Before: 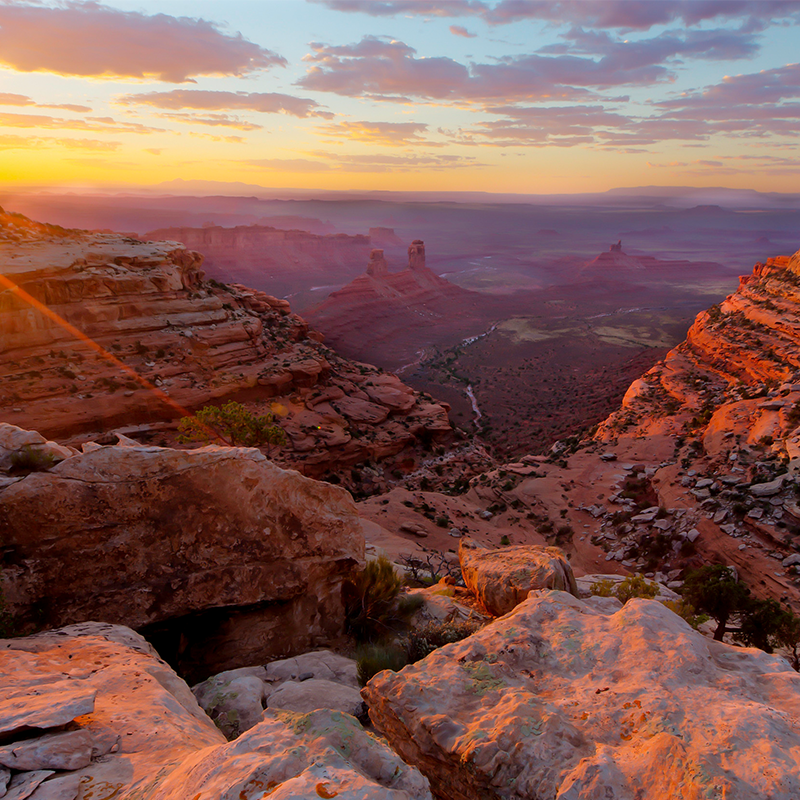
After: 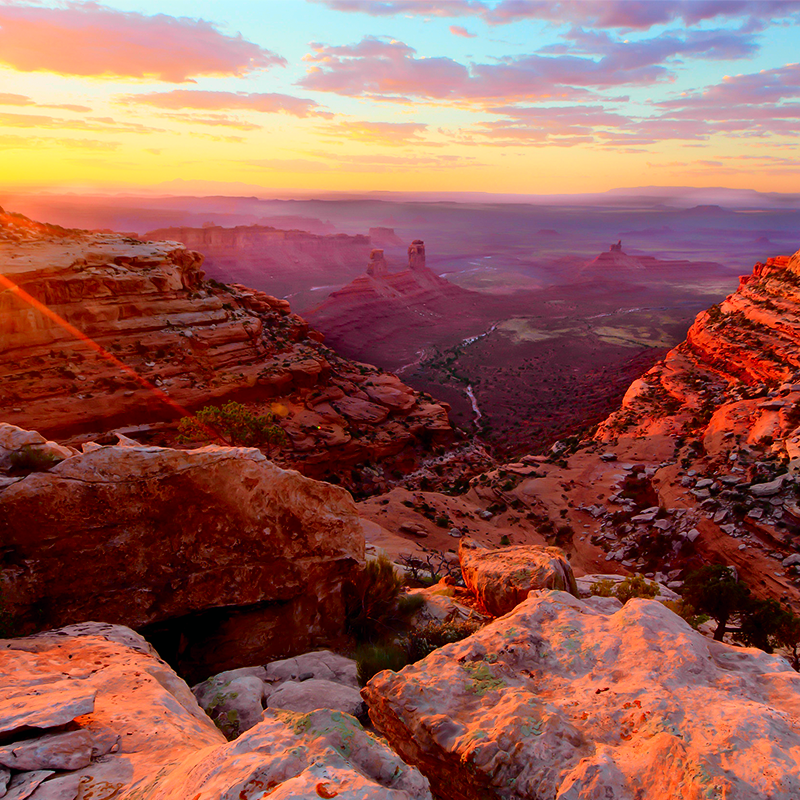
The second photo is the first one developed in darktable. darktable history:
tone curve: curves: ch0 [(0, 0.003) (0.044, 0.032) (0.12, 0.089) (0.19, 0.164) (0.269, 0.269) (0.473, 0.533) (0.595, 0.695) (0.718, 0.823) (0.855, 0.931) (1, 0.982)]; ch1 [(0, 0) (0.243, 0.245) (0.427, 0.387) (0.493, 0.481) (0.501, 0.5) (0.521, 0.528) (0.554, 0.586) (0.607, 0.655) (0.671, 0.735) (0.796, 0.85) (1, 1)]; ch2 [(0, 0) (0.249, 0.216) (0.357, 0.317) (0.448, 0.432) (0.478, 0.492) (0.498, 0.499) (0.517, 0.519) (0.537, 0.57) (0.569, 0.623) (0.61, 0.663) (0.706, 0.75) (0.808, 0.809) (0.991, 0.968)], color space Lab, independent channels, preserve colors none
